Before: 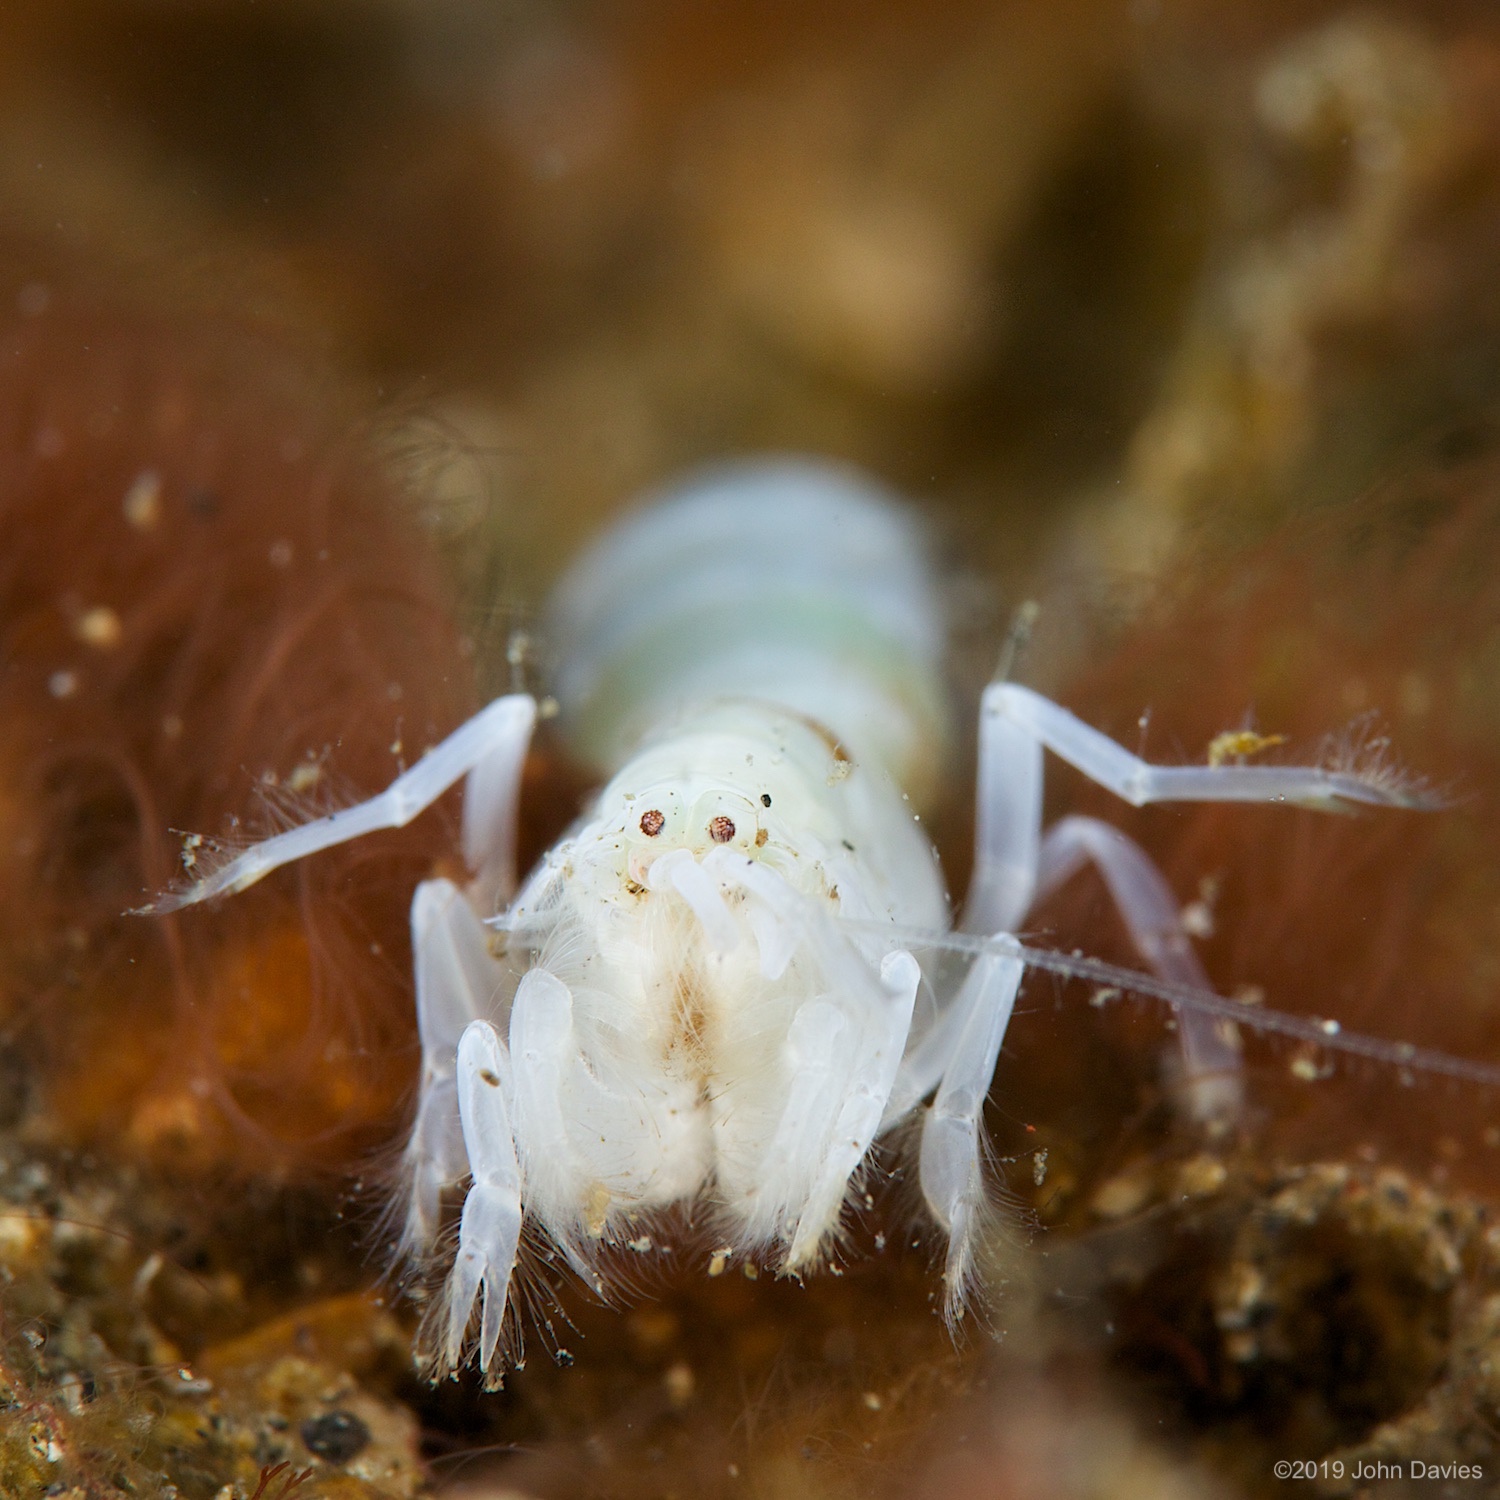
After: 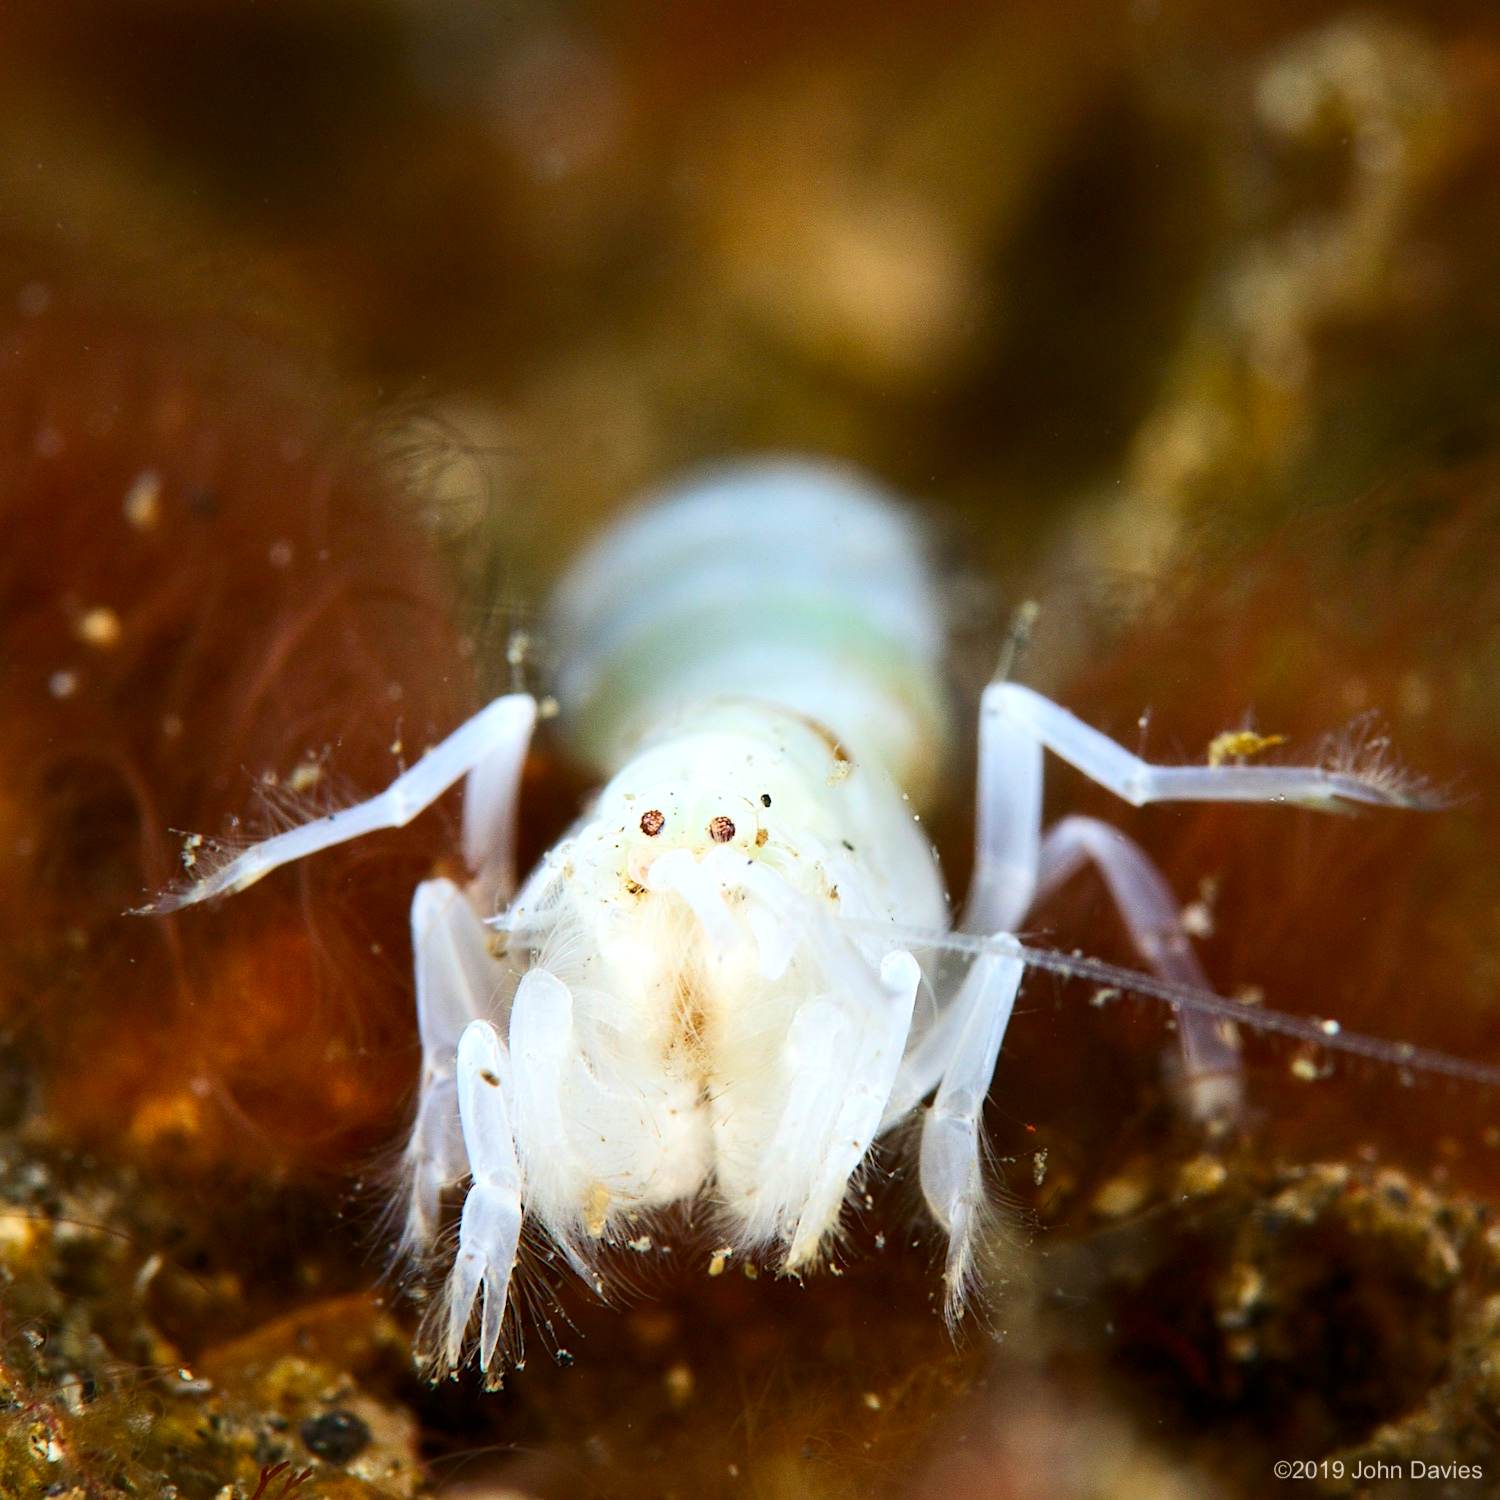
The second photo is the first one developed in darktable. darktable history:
contrast brightness saturation: contrast 0.16, saturation 0.318
tone equalizer: -8 EV -0.439 EV, -7 EV -0.389 EV, -6 EV -0.299 EV, -5 EV -0.2 EV, -3 EV 0.204 EV, -2 EV 0.338 EV, -1 EV 0.375 EV, +0 EV 0.429 EV, edges refinement/feathering 500, mask exposure compensation -1.57 EV, preserve details no
